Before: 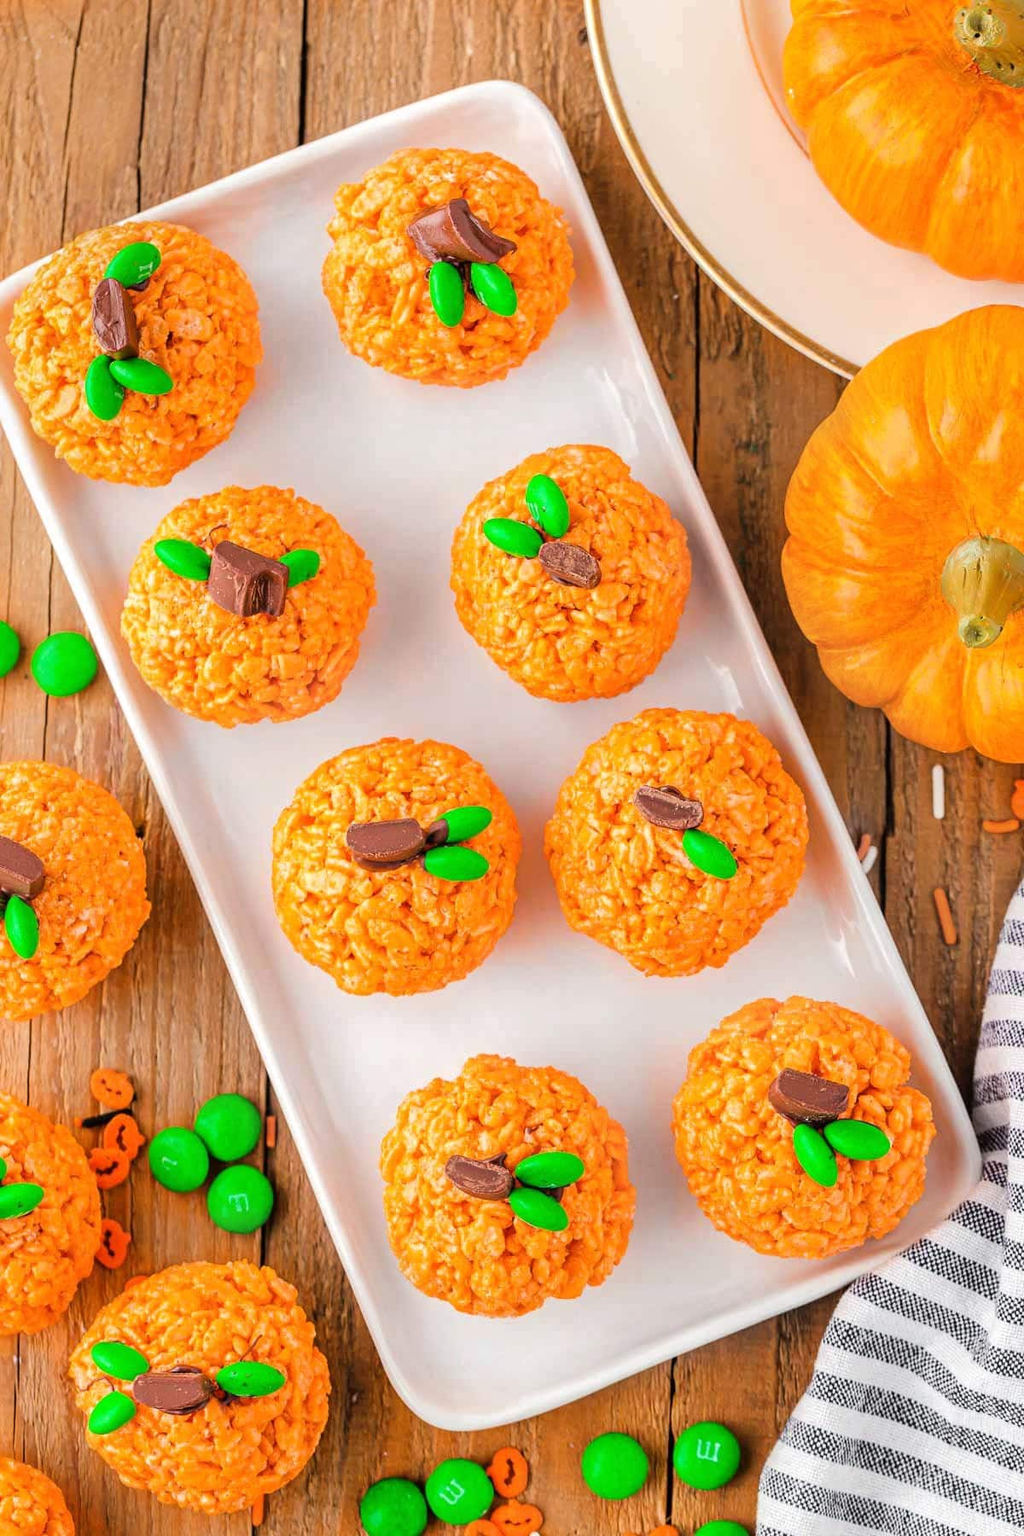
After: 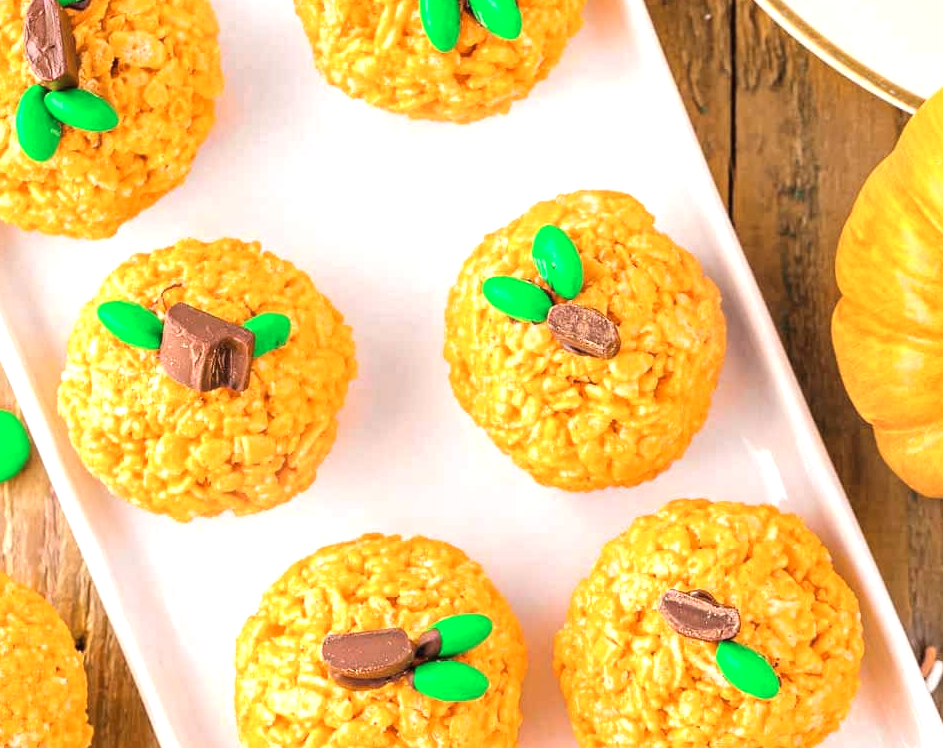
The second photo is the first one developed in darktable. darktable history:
crop: left 7.036%, top 18.398%, right 14.379%, bottom 40.043%
color zones: curves: ch1 [(0.113, 0.438) (0.75, 0.5)]; ch2 [(0.12, 0.526) (0.75, 0.5)]
exposure: black level correction 0, exposure 0.7 EV, compensate exposure bias true, compensate highlight preservation false
